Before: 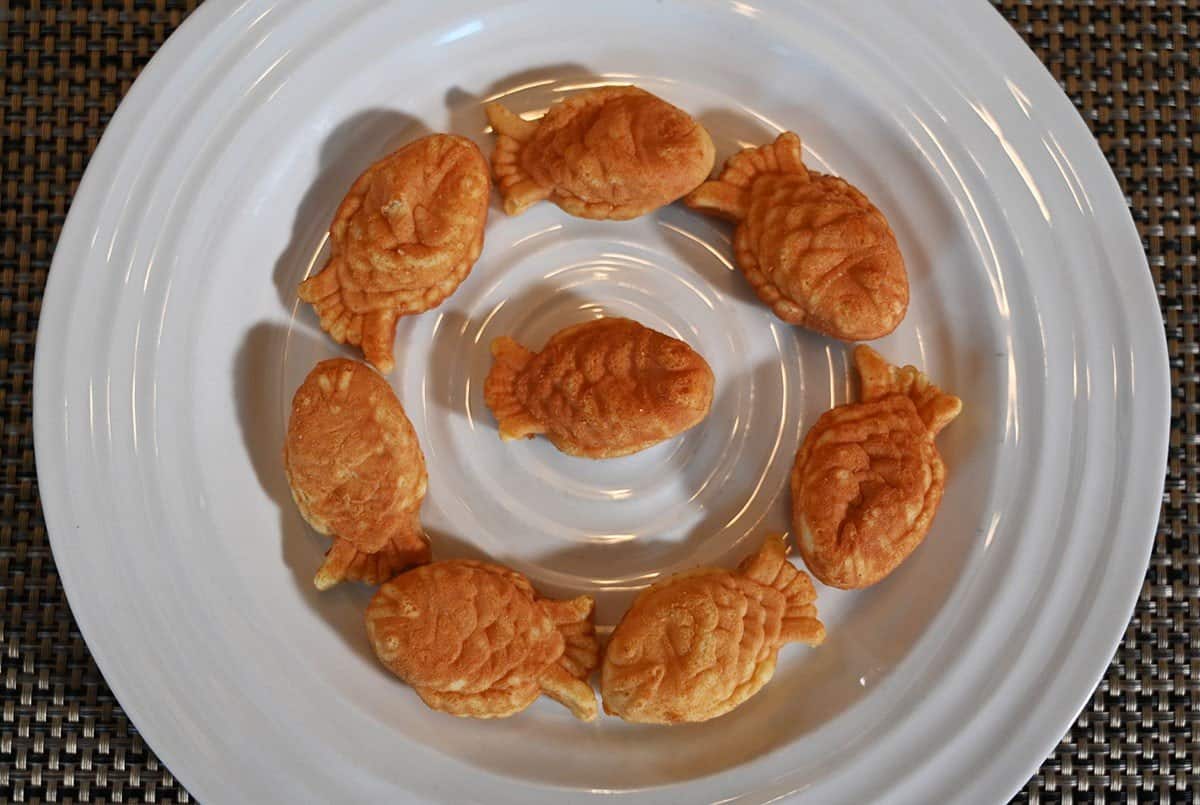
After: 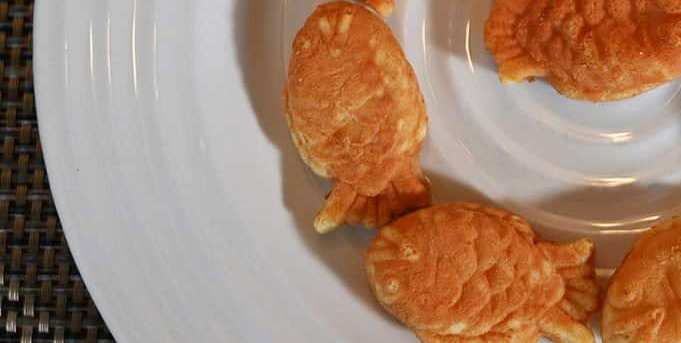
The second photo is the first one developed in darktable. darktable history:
crop: top 44.41%, right 43.175%, bottom 12.923%
levels: levels [0, 0.478, 1]
